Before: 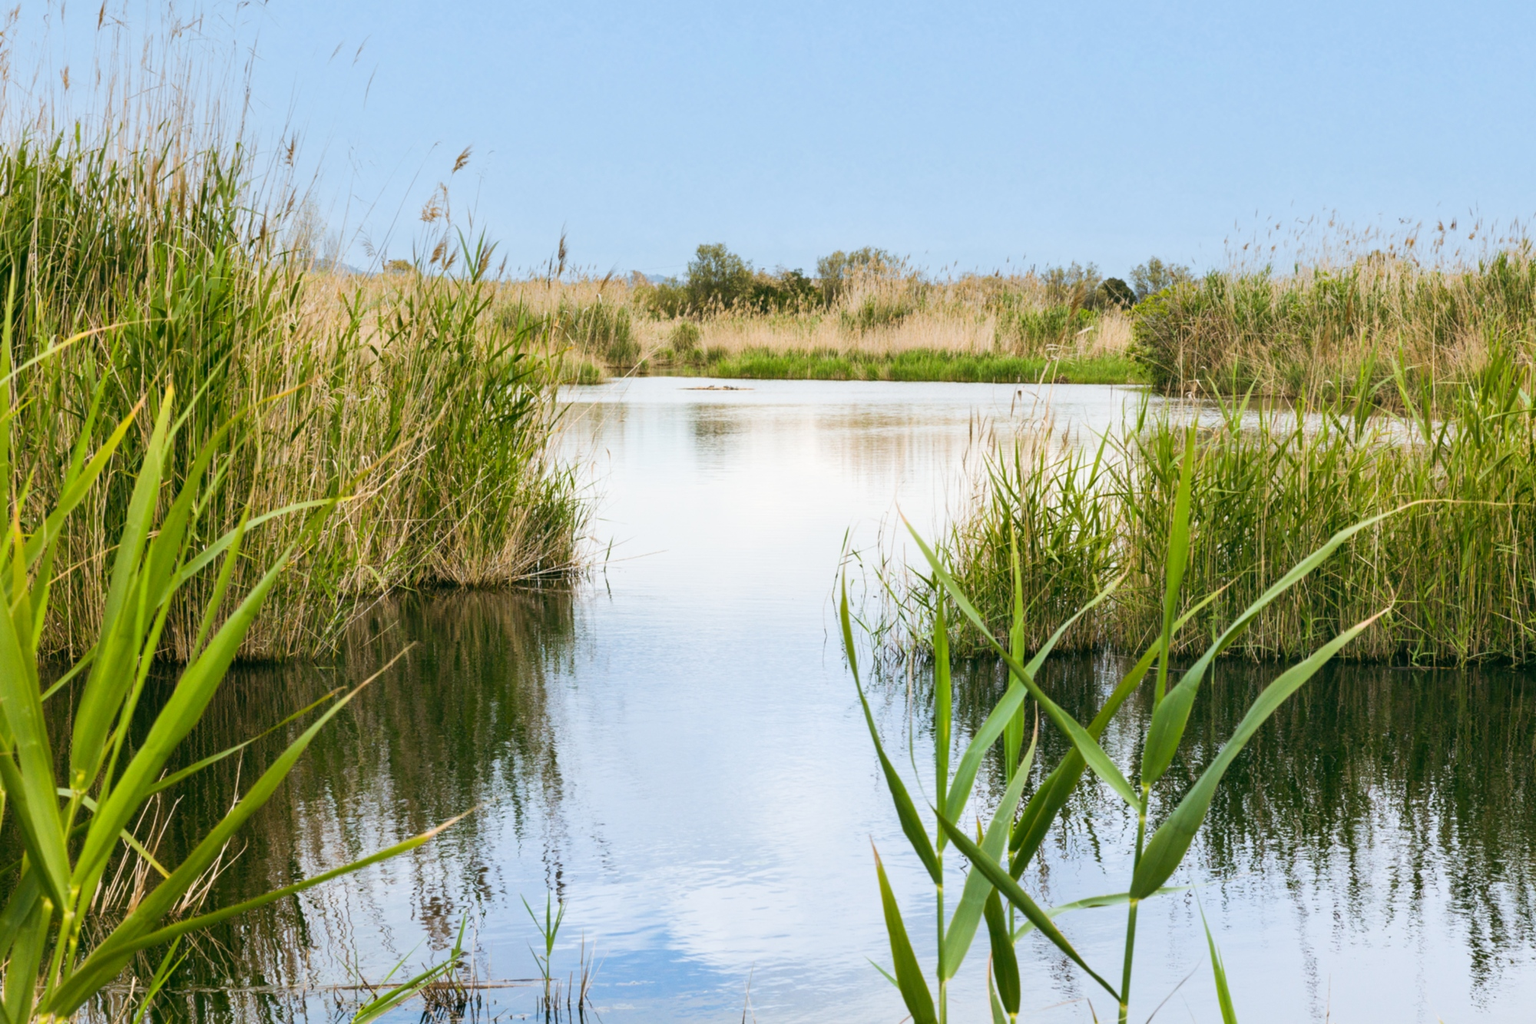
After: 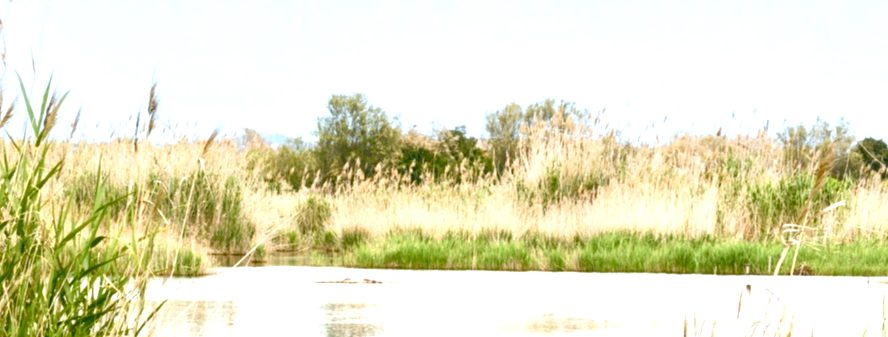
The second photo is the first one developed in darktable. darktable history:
crop: left 28.981%, top 16.839%, right 26.616%, bottom 57.878%
exposure: exposure 0.94 EV, compensate exposure bias true, compensate highlight preservation false
color balance rgb: perceptual saturation grading › global saturation 20%, perceptual saturation grading › highlights -49.95%, perceptual saturation grading › shadows 25.005%, global vibrance 20%
